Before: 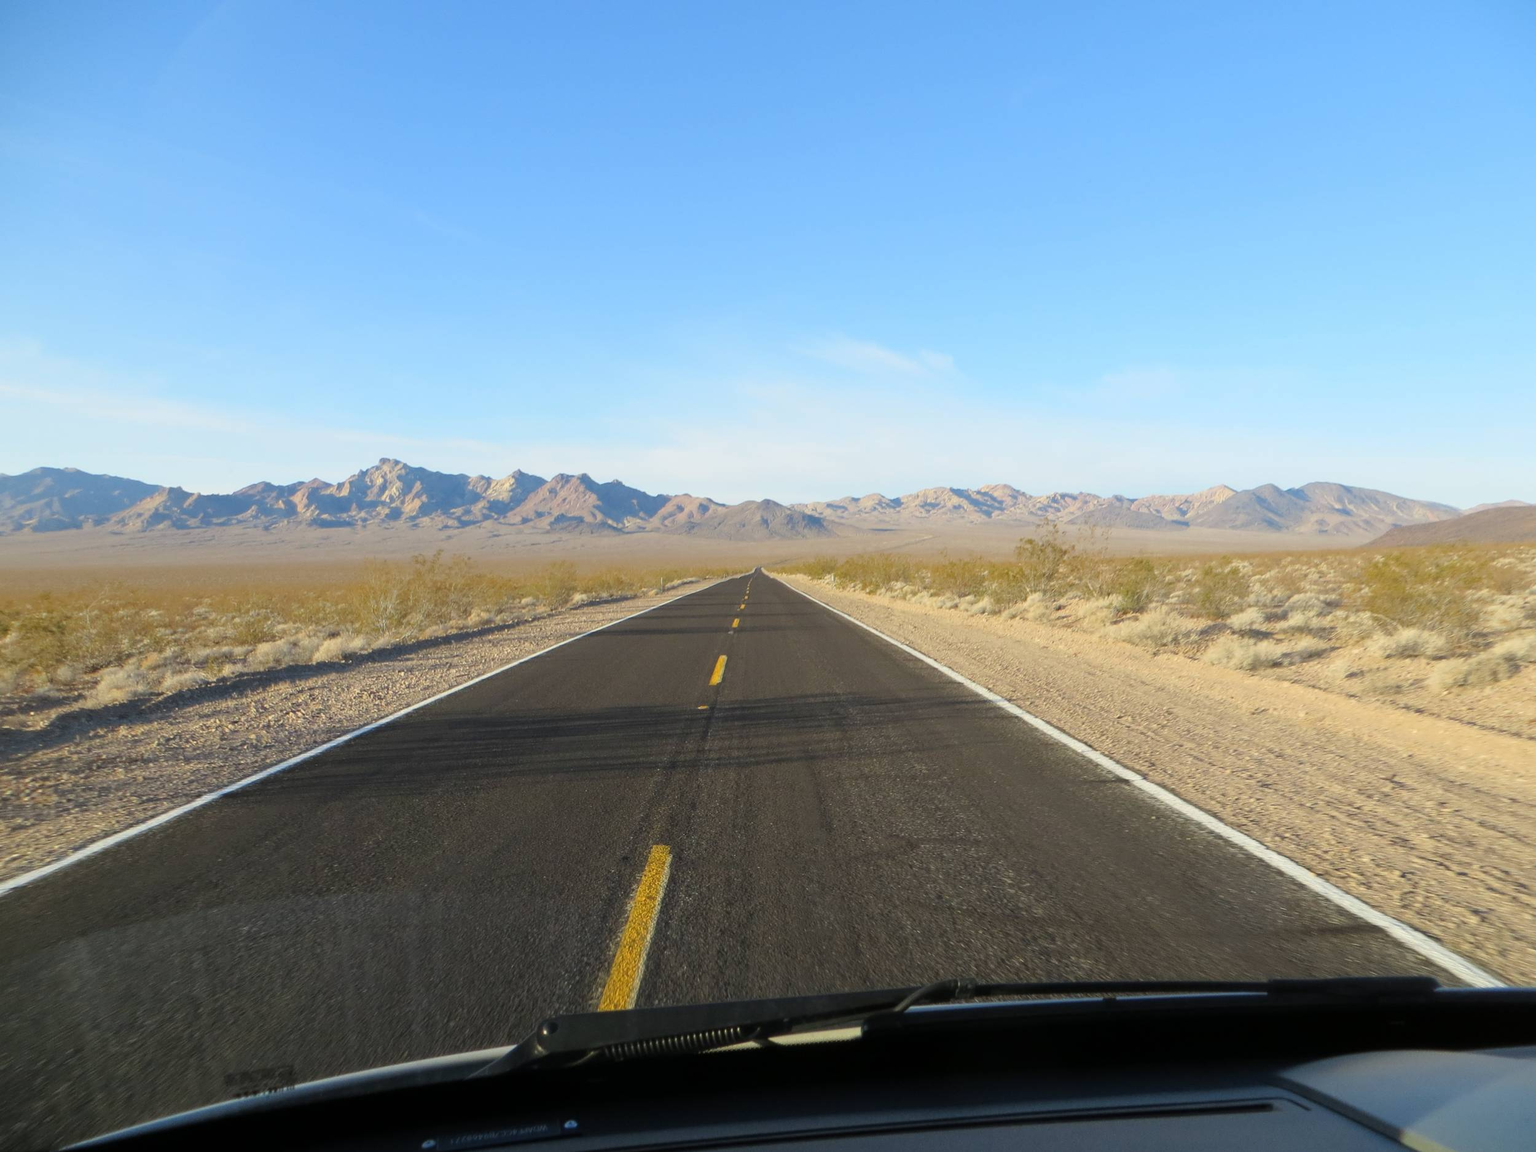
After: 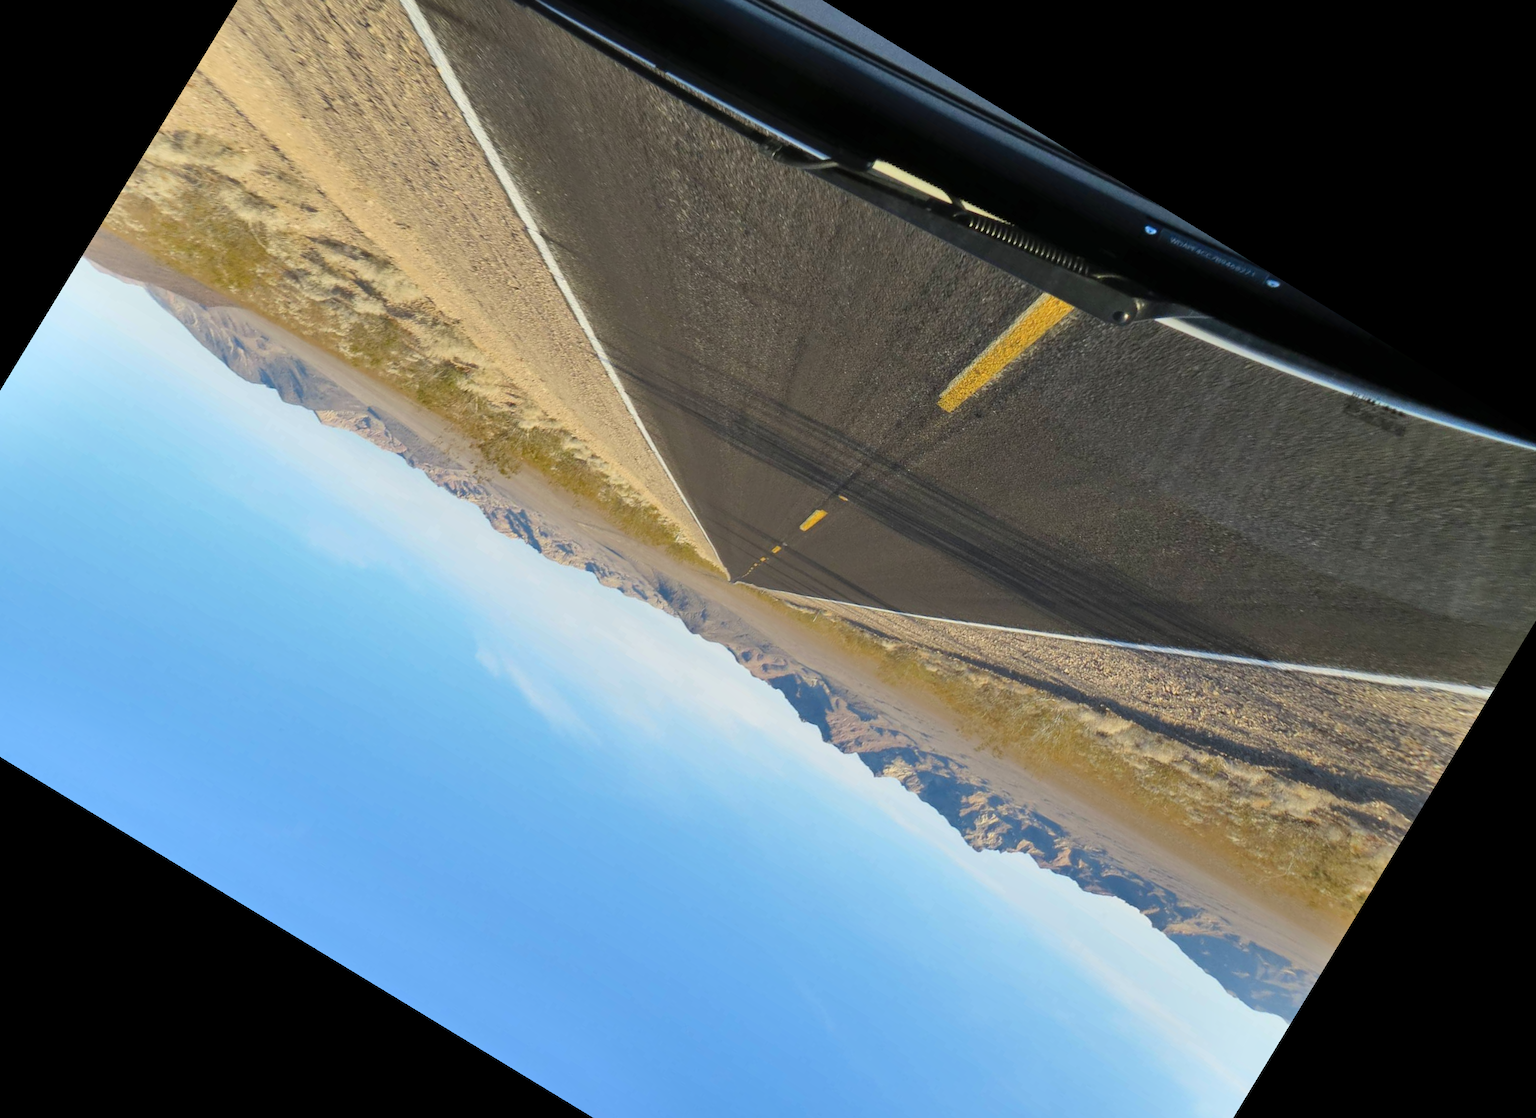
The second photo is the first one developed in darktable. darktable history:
shadows and highlights: low approximation 0.01, soften with gaussian
crop and rotate: angle 148.68°, left 9.111%, top 15.603%, right 4.588%, bottom 17.041%
color balance rgb: global vibrance 1%, saturation formula JzAzBz (2021)
